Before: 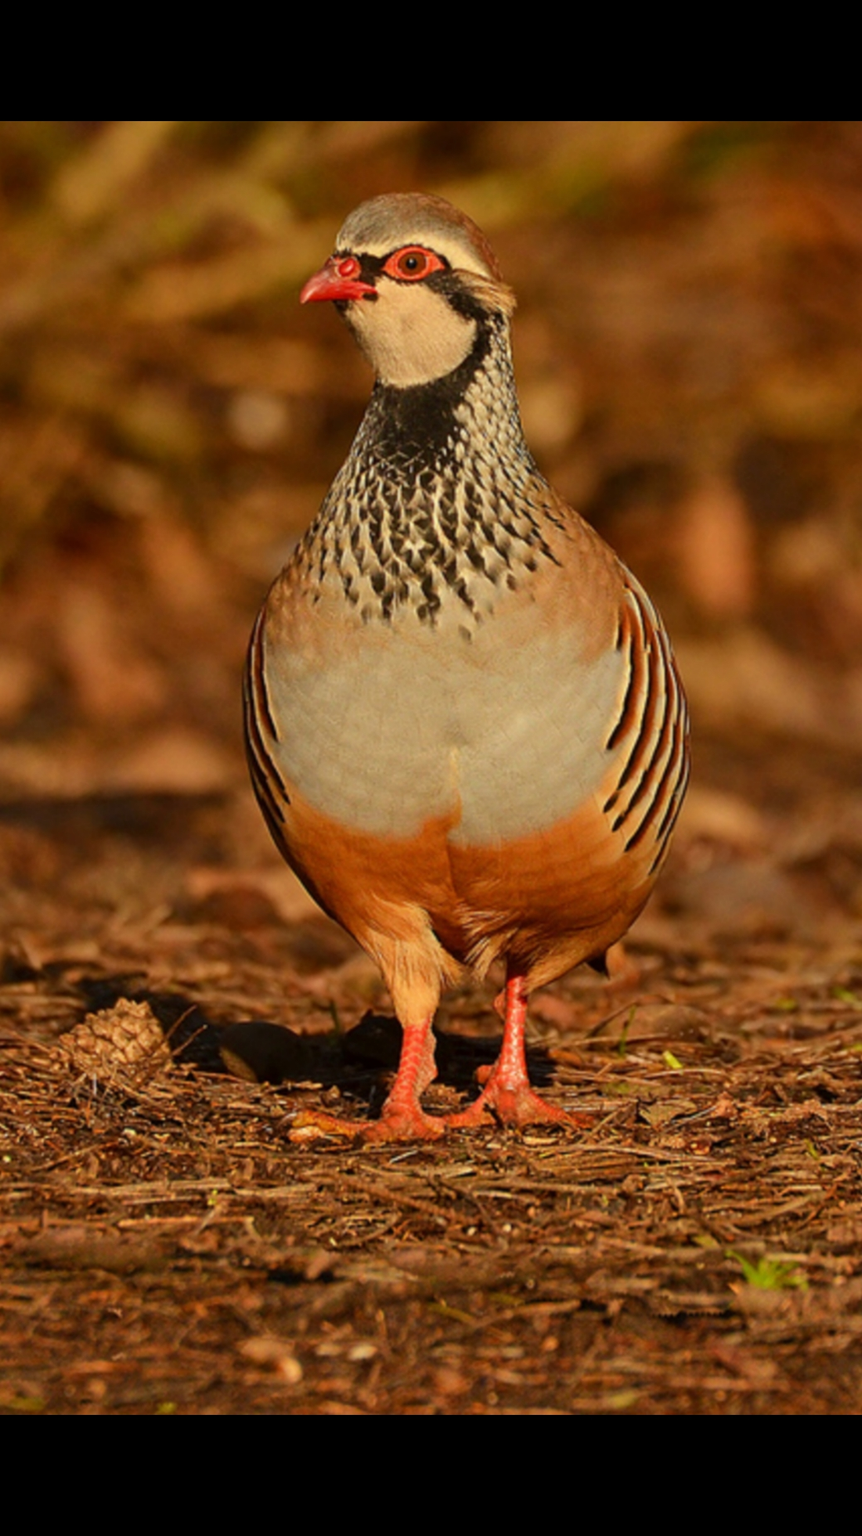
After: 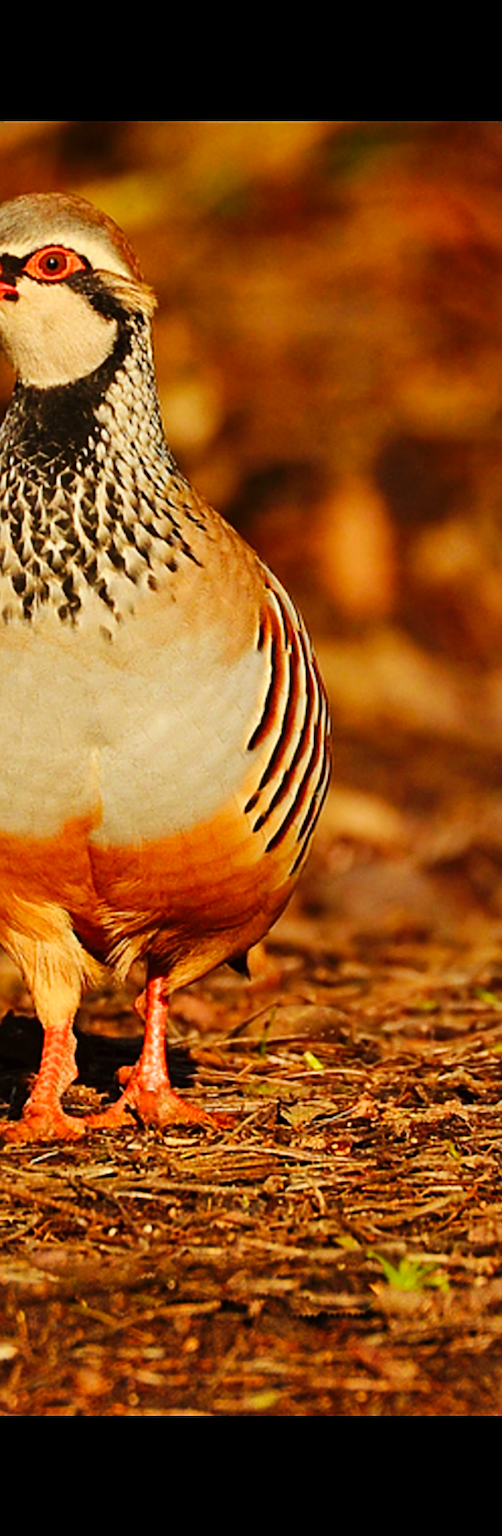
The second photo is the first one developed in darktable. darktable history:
sharpen: on, module defaults
vignetting: fall-off start 87.55%, fall-off radius 24.38%
base curve: curves: ch0 [(0, 0) (0.032, 0.025) (0.121, 0.166) (0.206, 0.329) (0.605, 0.79) (1, 1)], preserve colors none
crop: left 41.732%
